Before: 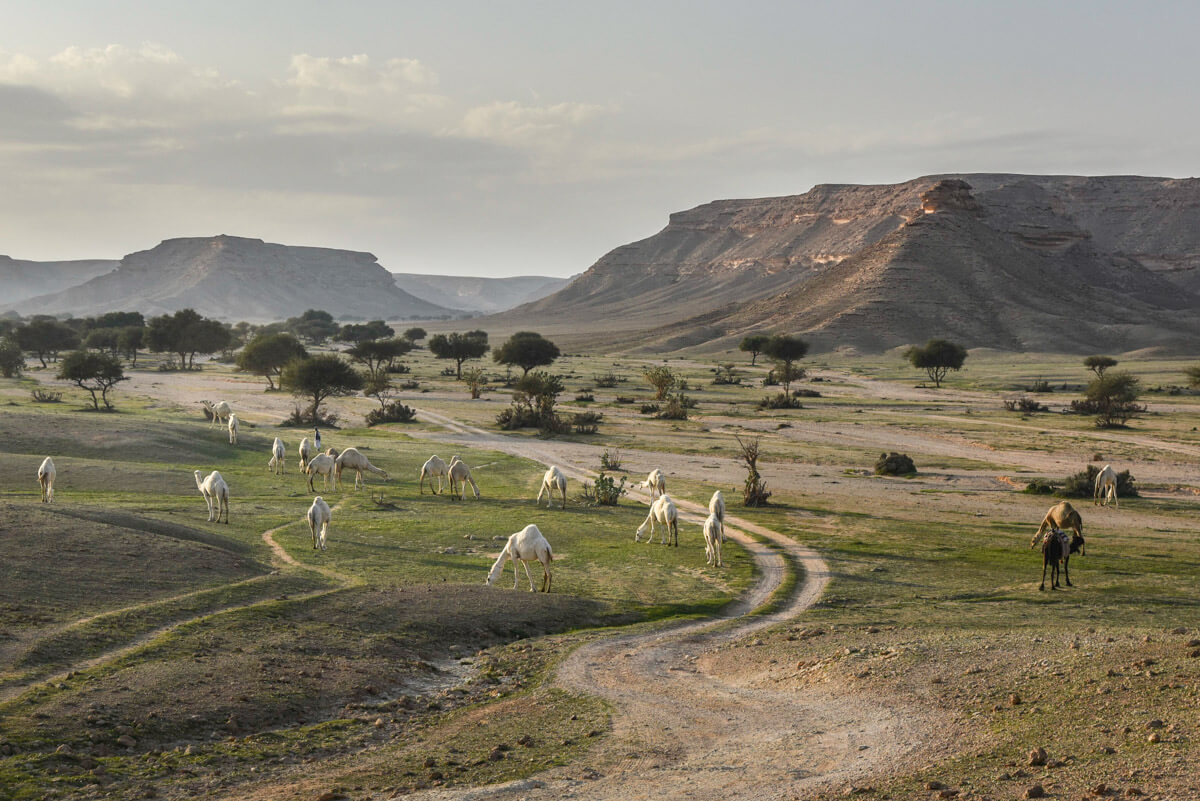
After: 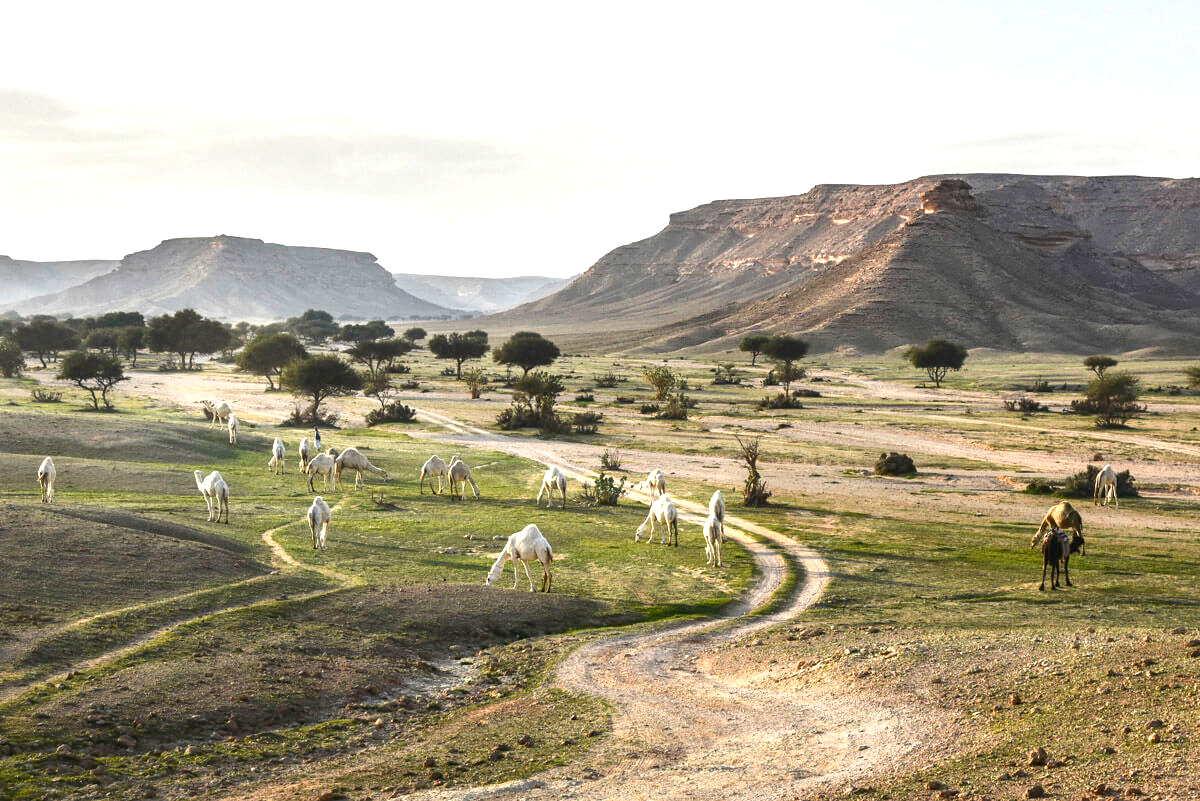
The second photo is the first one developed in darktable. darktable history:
exposure: exposure 1.137 EV, compensate highlight preservation false
contrast brightness saturation: contrast 0.07, brightness -0.13, saturation 0.06
